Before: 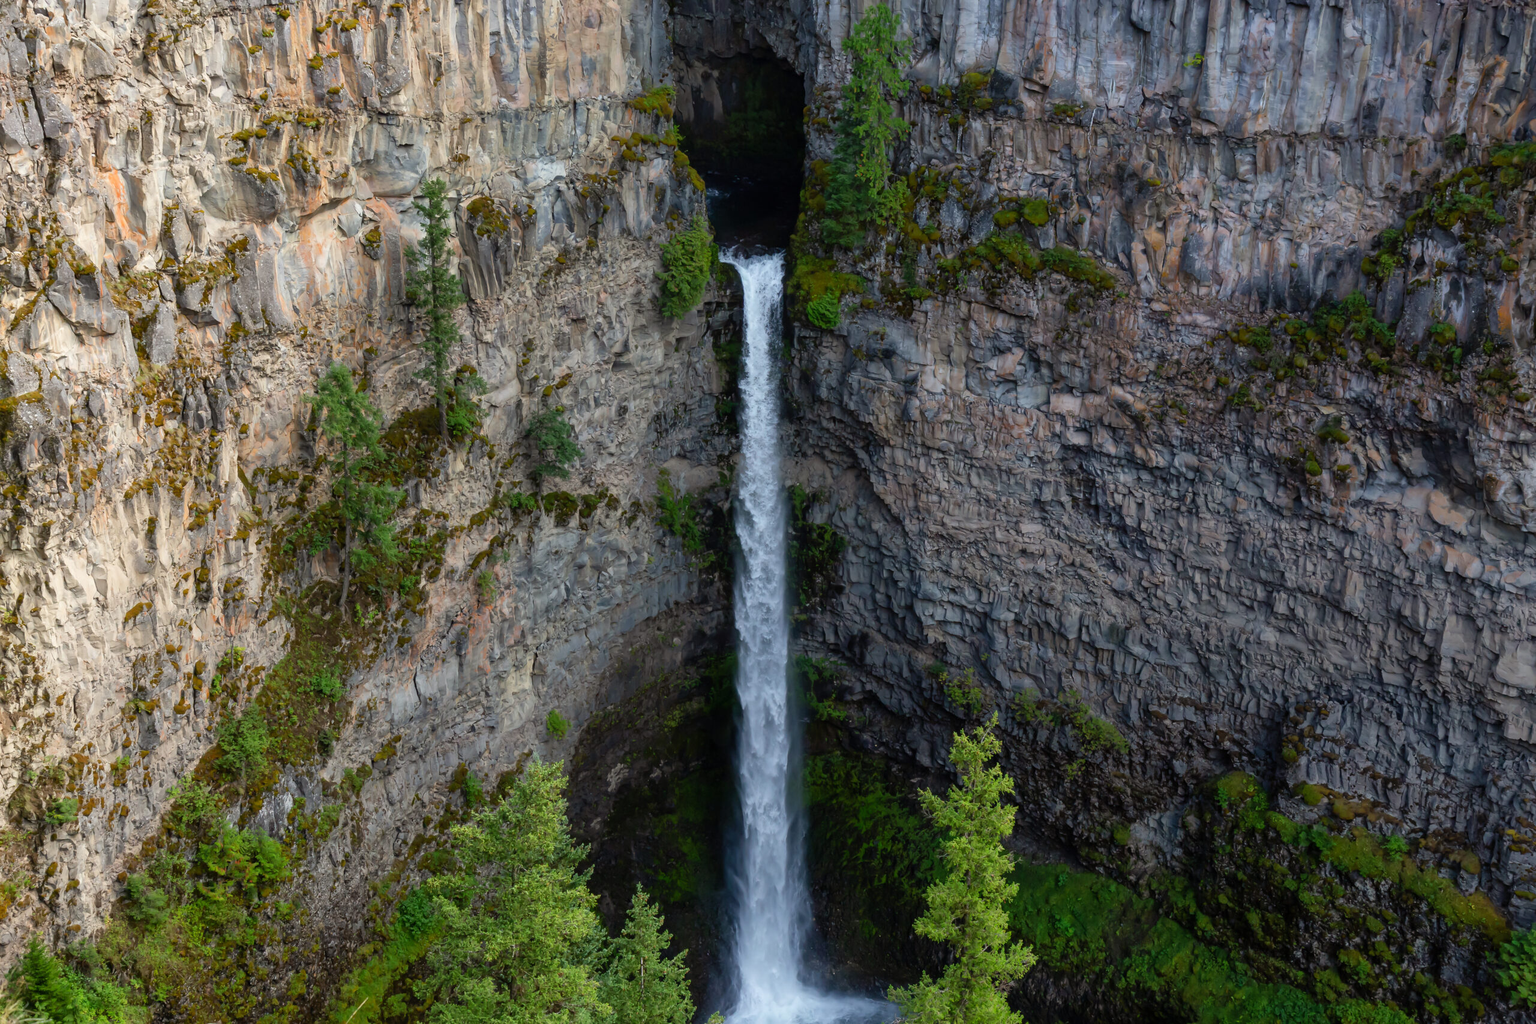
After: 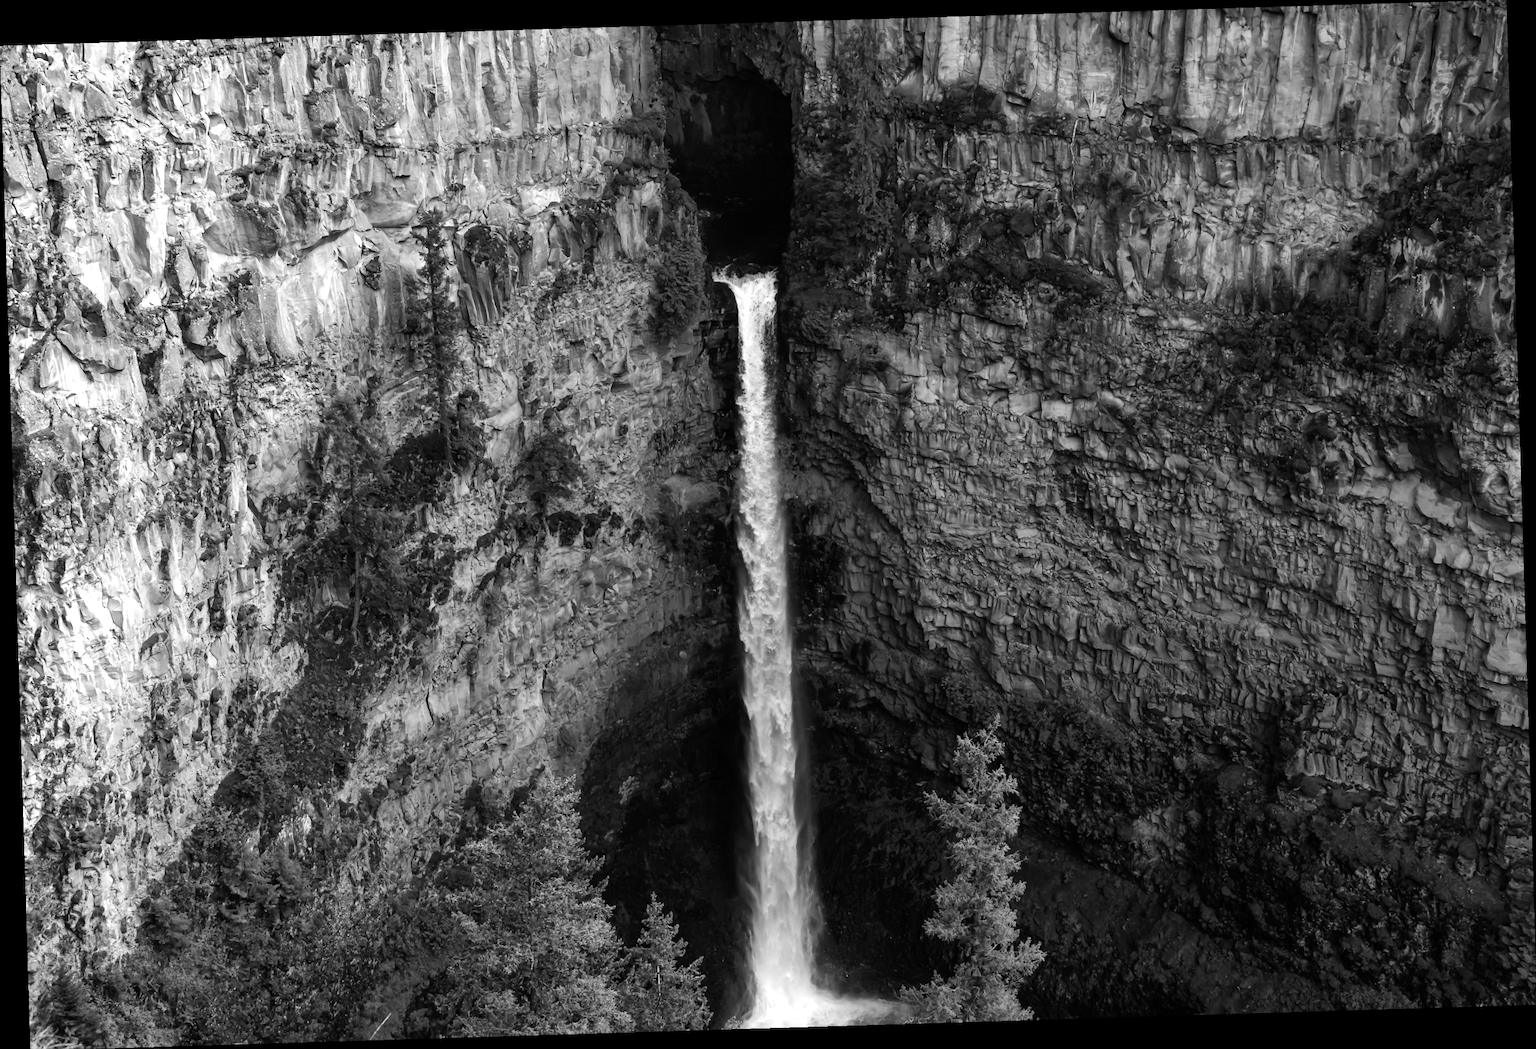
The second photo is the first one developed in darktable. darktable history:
color calibration: output gray [0.21, 0.42, 0.37, 0], gray › normalize channels true, illuminant same as pipeline (D50), adaptation XYZ, x 0.346, y 0.359, gamut compression 0
tone equalizer: -8 EV -0.75 EV, -7 EV -0.7 EV, -6 EV -0.6 EV, -5 EV -0.4 EV, -3 EV 0.4 EV, -2 EV 0.6 EV, -1 EV 0.7 EV, +0 EV 0.75 EV, edges refinement/feathering 500, mask exposure compensation -1.57 EV, preserve details no
exposure: exposure 0.014 EV, compensate highlight preservation false
rotate and perspective: rotation -1.75°, automatic cropping off
